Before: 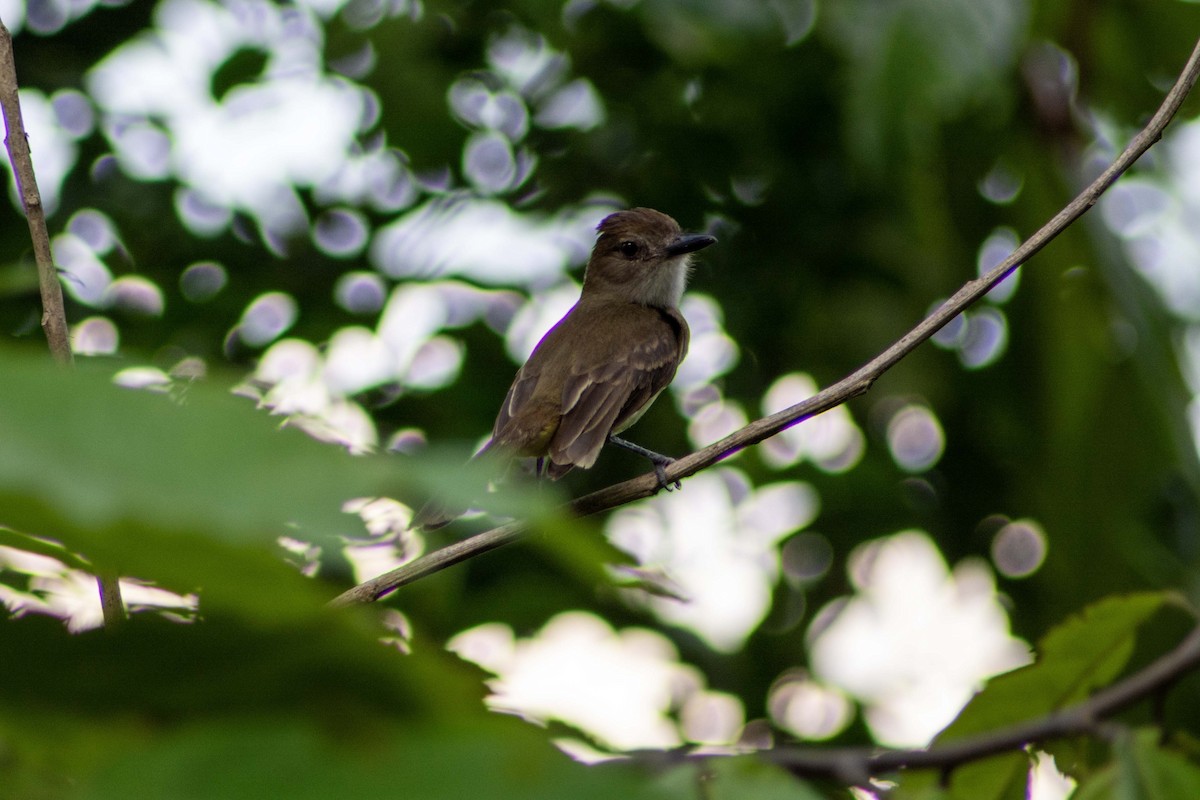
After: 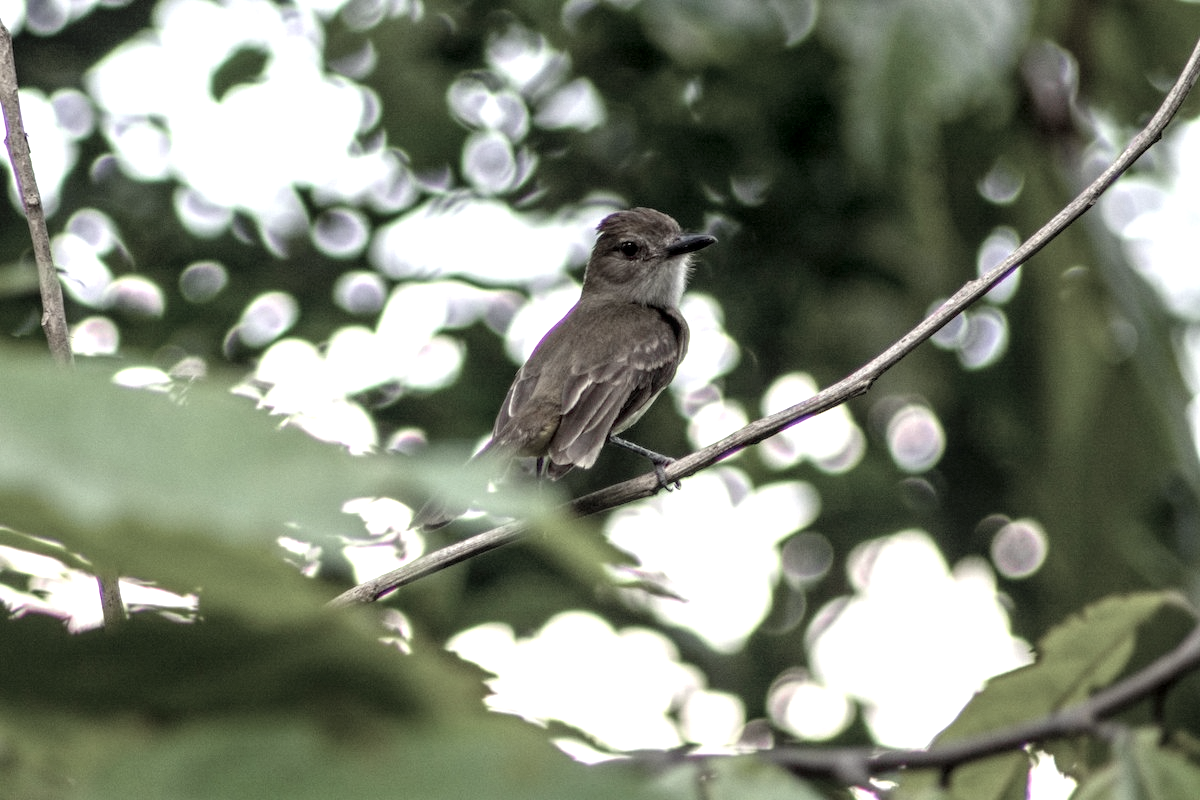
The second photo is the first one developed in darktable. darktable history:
color zones: curves: ch1 [(0, 0.34) (0.143, 0.164) (0.286, 0.152) (0.429, 0.176) (0.571, 0.173) (0.714, 0.188) (0.857, 0.199) (1, 0.34)]
exposure: black level correction 0.001, exposure 1.117 EV, compensate highlight preservation false
local contrast: on, module defaults
